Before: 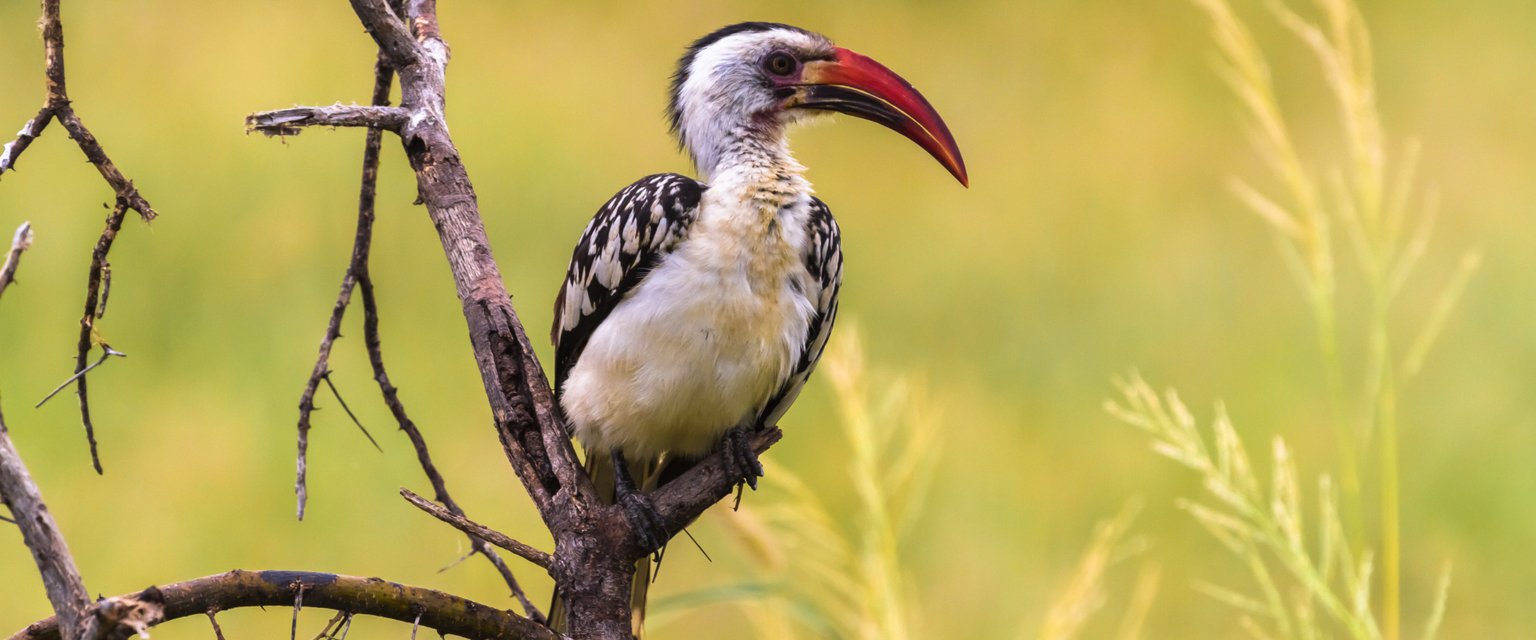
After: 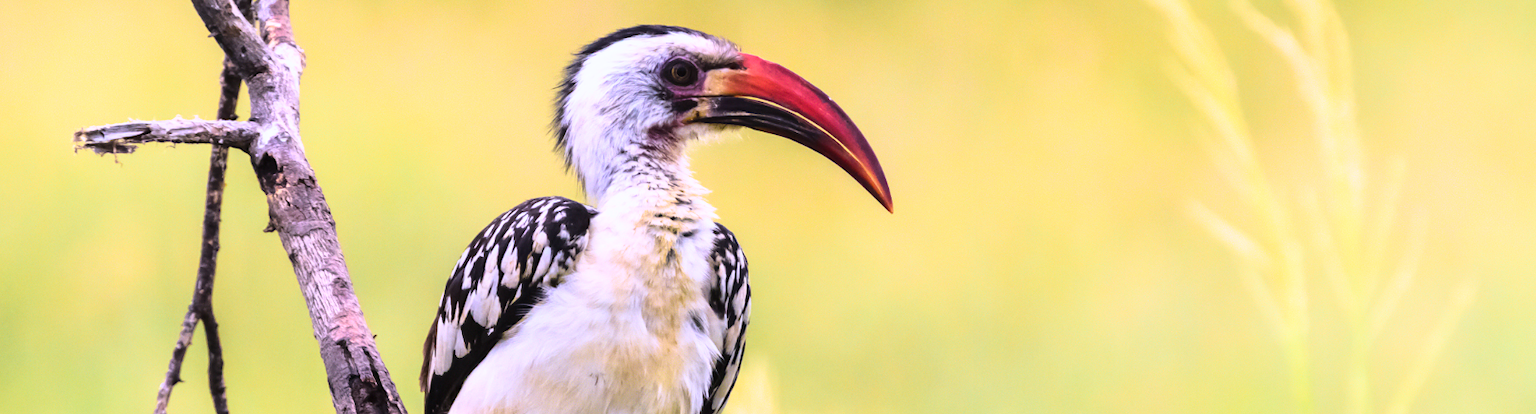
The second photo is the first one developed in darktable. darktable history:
crop and rotate: left 11.812%, bottom 42.776%
color calibration: illuminant as shot in camera, x 0.358, y 0.373, temperature 4628.91 K
base curve: curves: ch0 [(0, 0) (0.028, 0.03) (0.121, 0.232) (0.46, 0.748) (0.859, 0.968) (1, 1)]
white balance: red 1.004, blue 1.096
